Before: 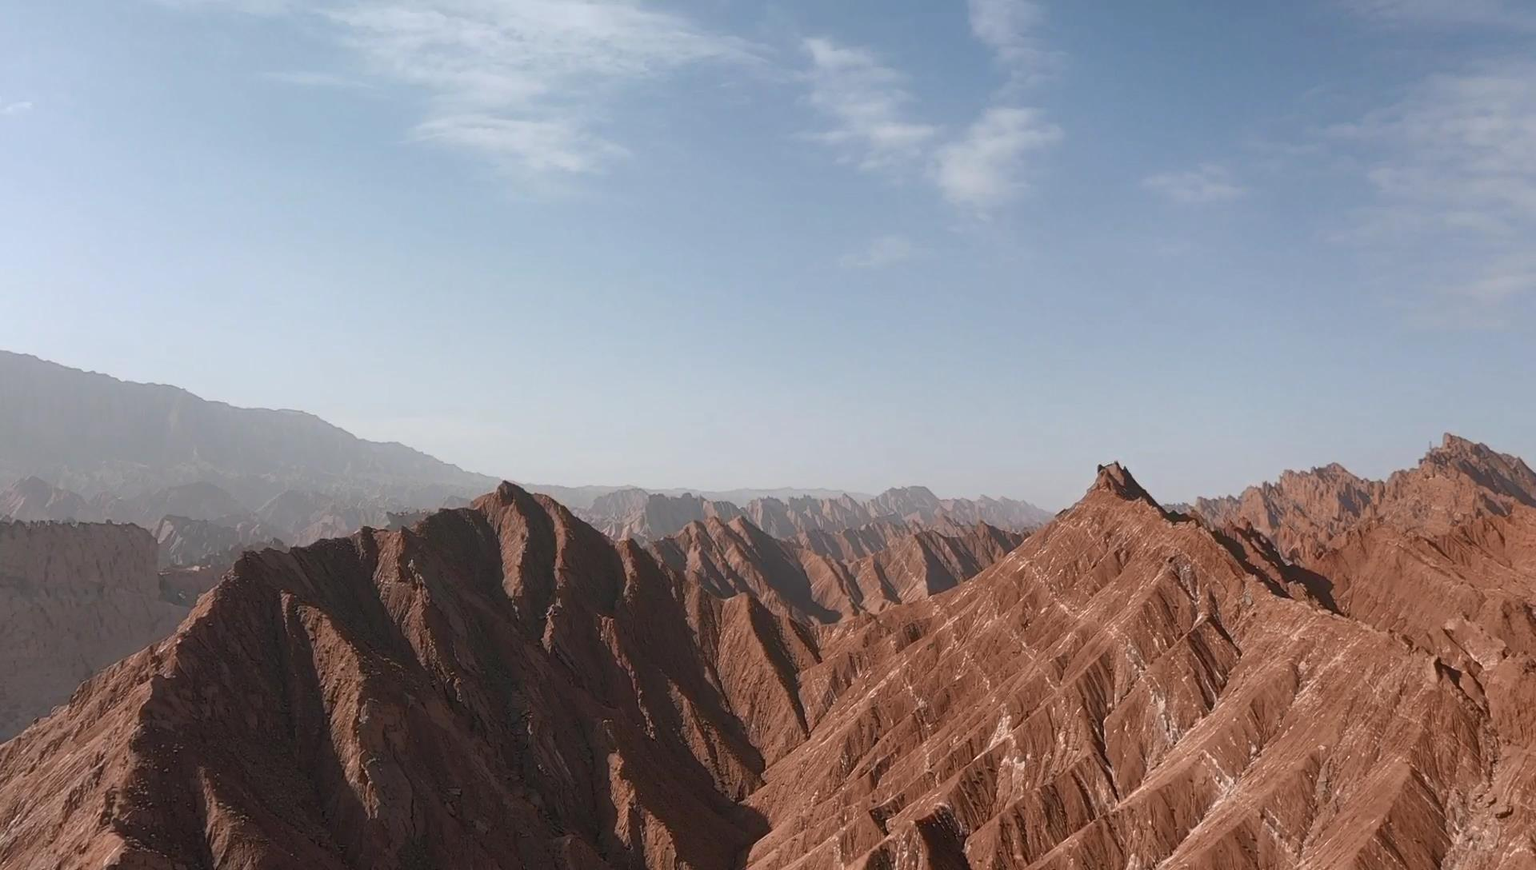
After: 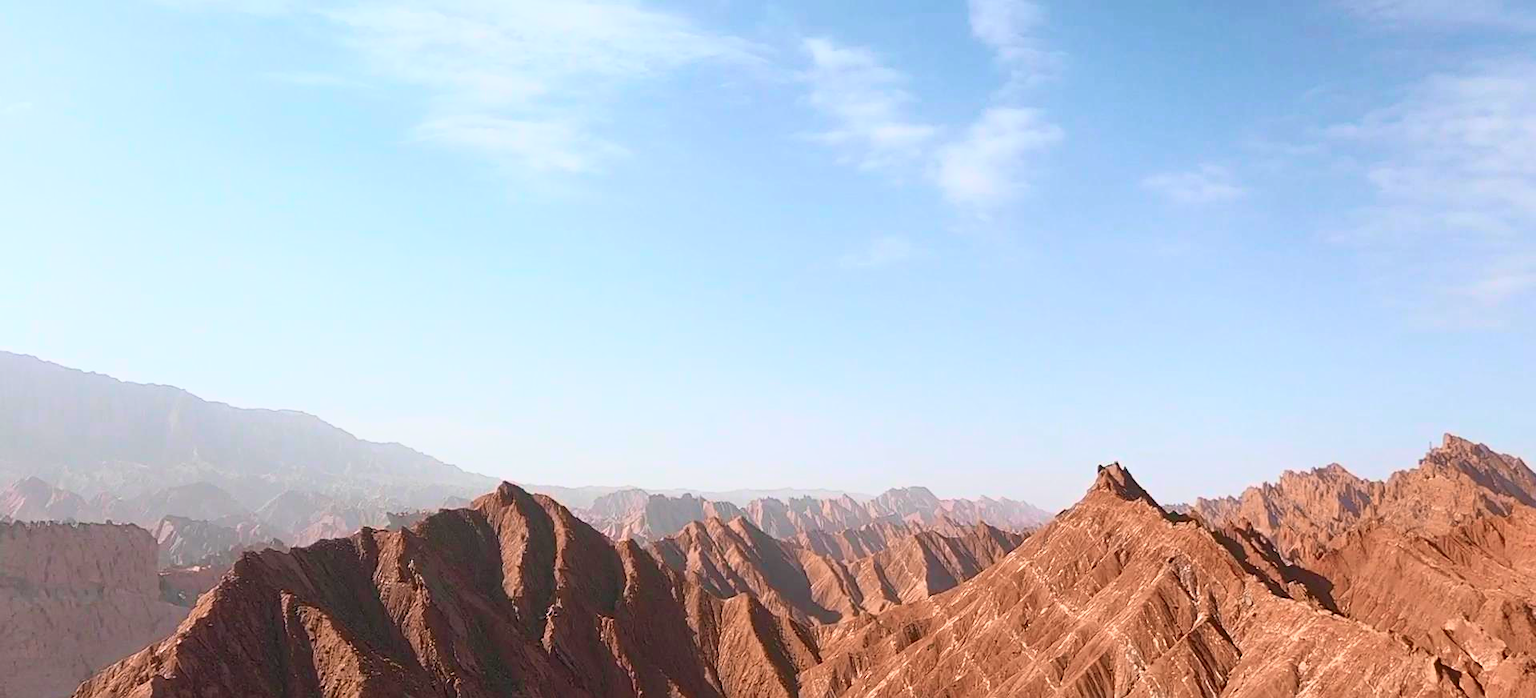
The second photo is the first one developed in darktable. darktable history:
exposure: exposure 0.457 EV, compensate highlight preservation false
tone curve: curves: ch0 [(0, 0) (0.091, 0.075) (0.409, 0.457) (0.733, 0.82) (0.844, 0.908) (0.909, 0.942) (1, 0.973)]; ch1 [(0, 0) (0.437, 0.404) (0.5, 0.5) (0.529, 0.556) (0.58, 0.606) (0.616, 0.654) (1, 1)]; ch2 [(0, 0) (0.442, 0.415) (0.5, 0.5) (0.535, 0.557) (0.585, 0.62) (1, 1)], color space Lab, independent channels, preserve colors none
crop: bottom 19.59%
sharpen: amount 0.217
